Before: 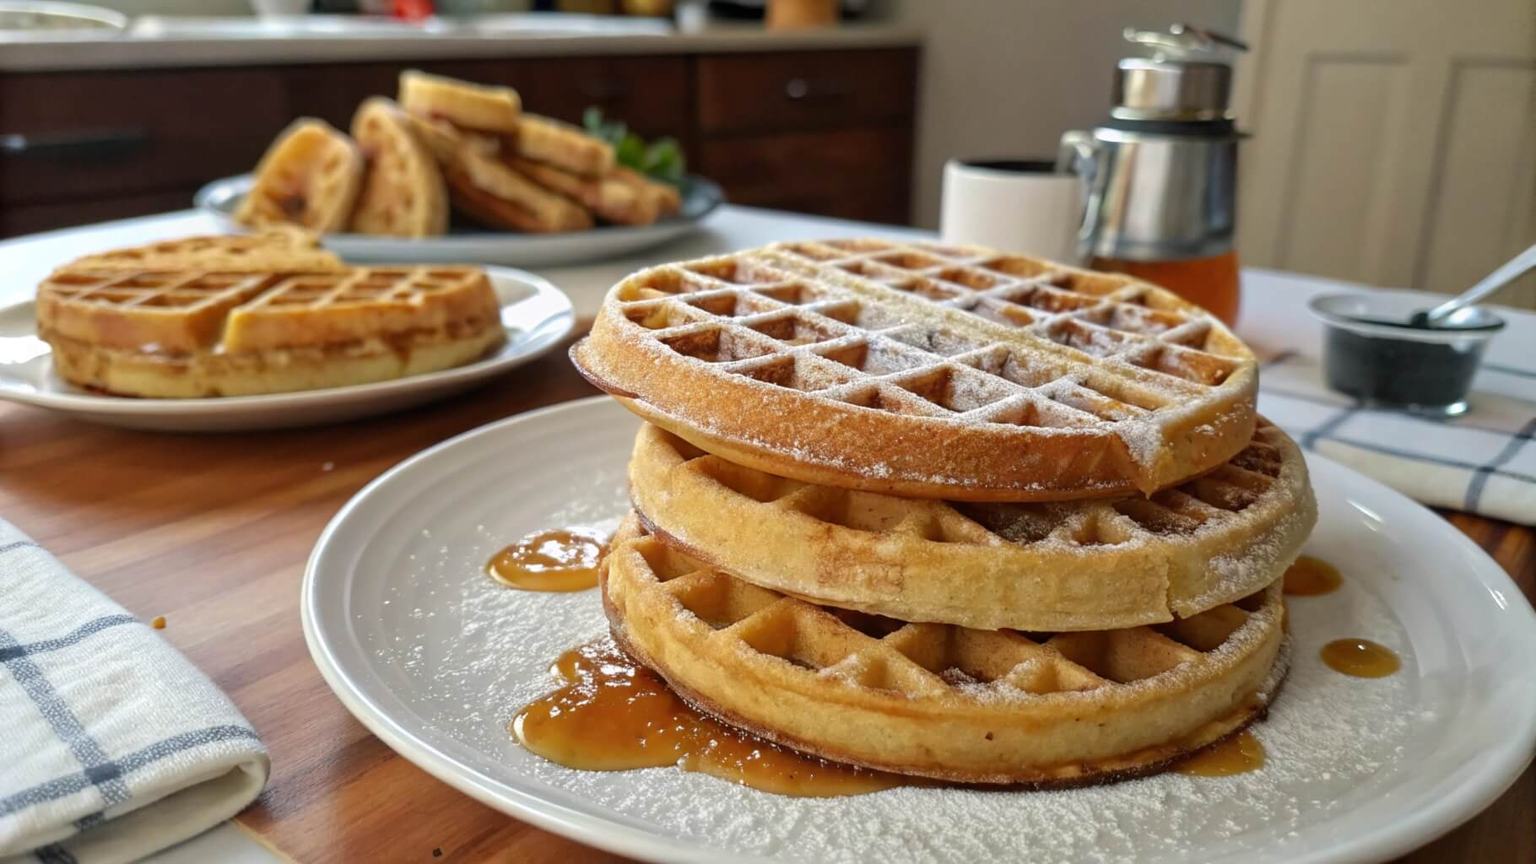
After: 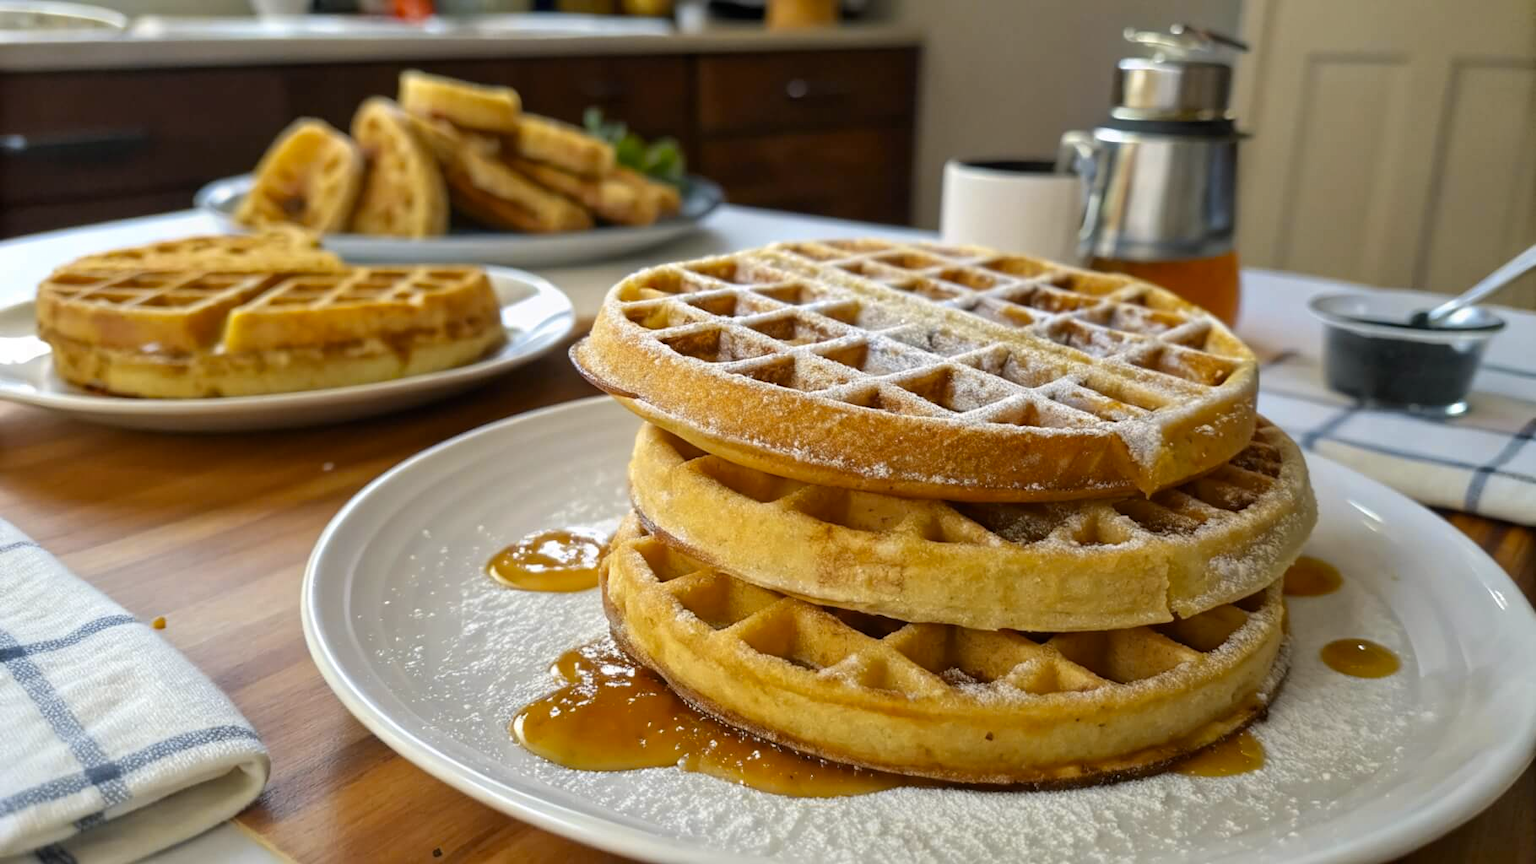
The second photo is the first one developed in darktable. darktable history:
tone equalizer: on, module defaults
color contrast: green-magenta contrast 0.85, blue-yellow contrast 1.25, unbound 0
